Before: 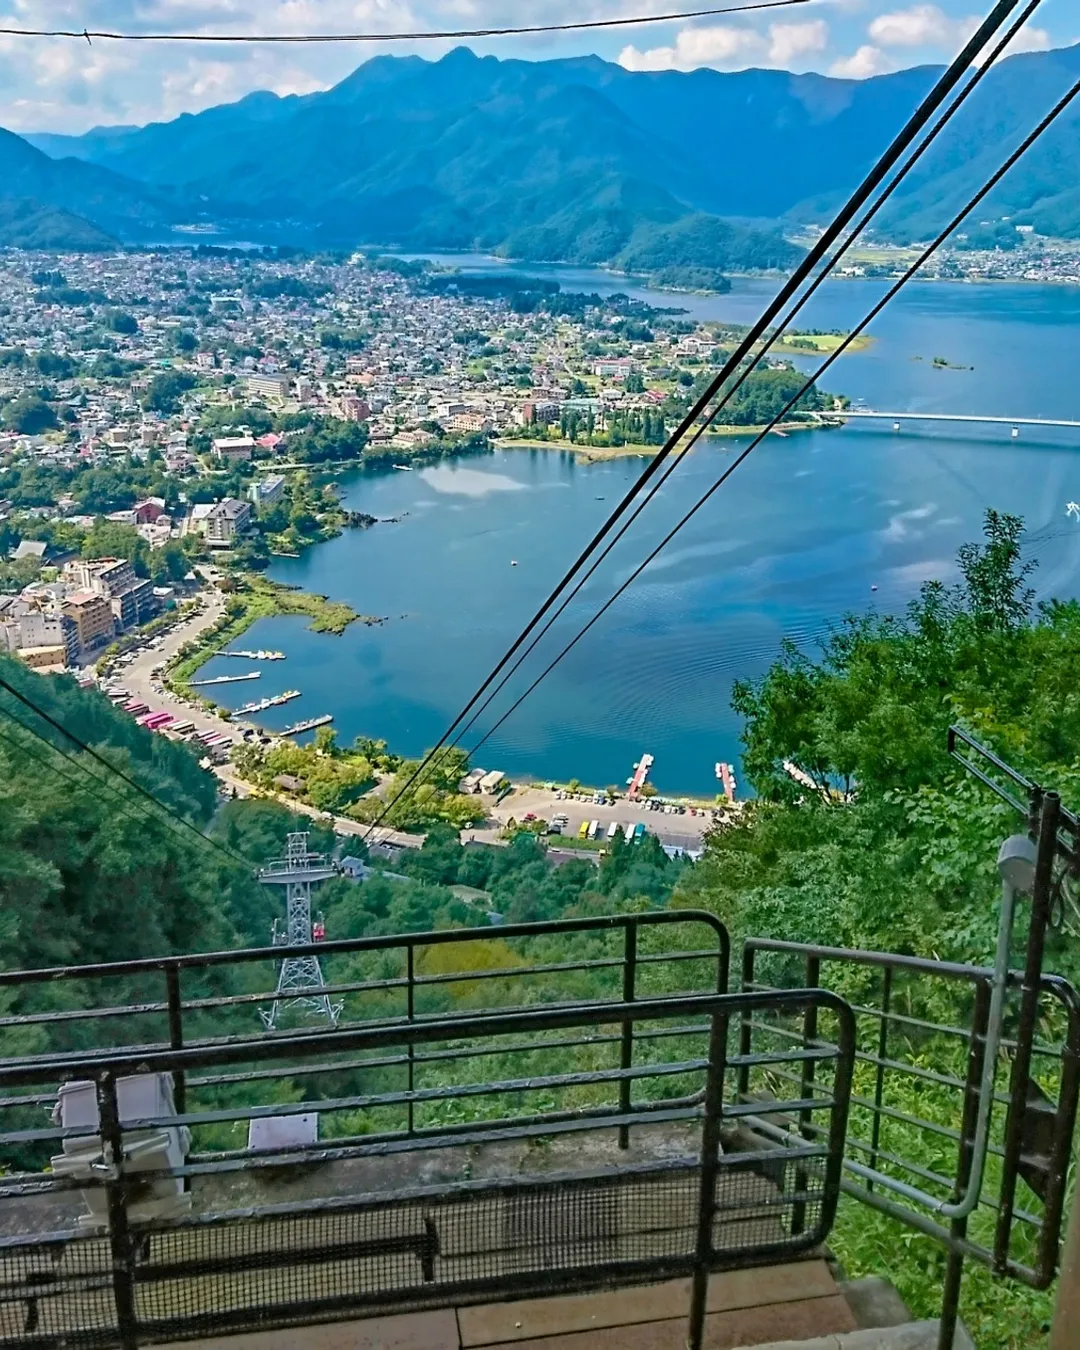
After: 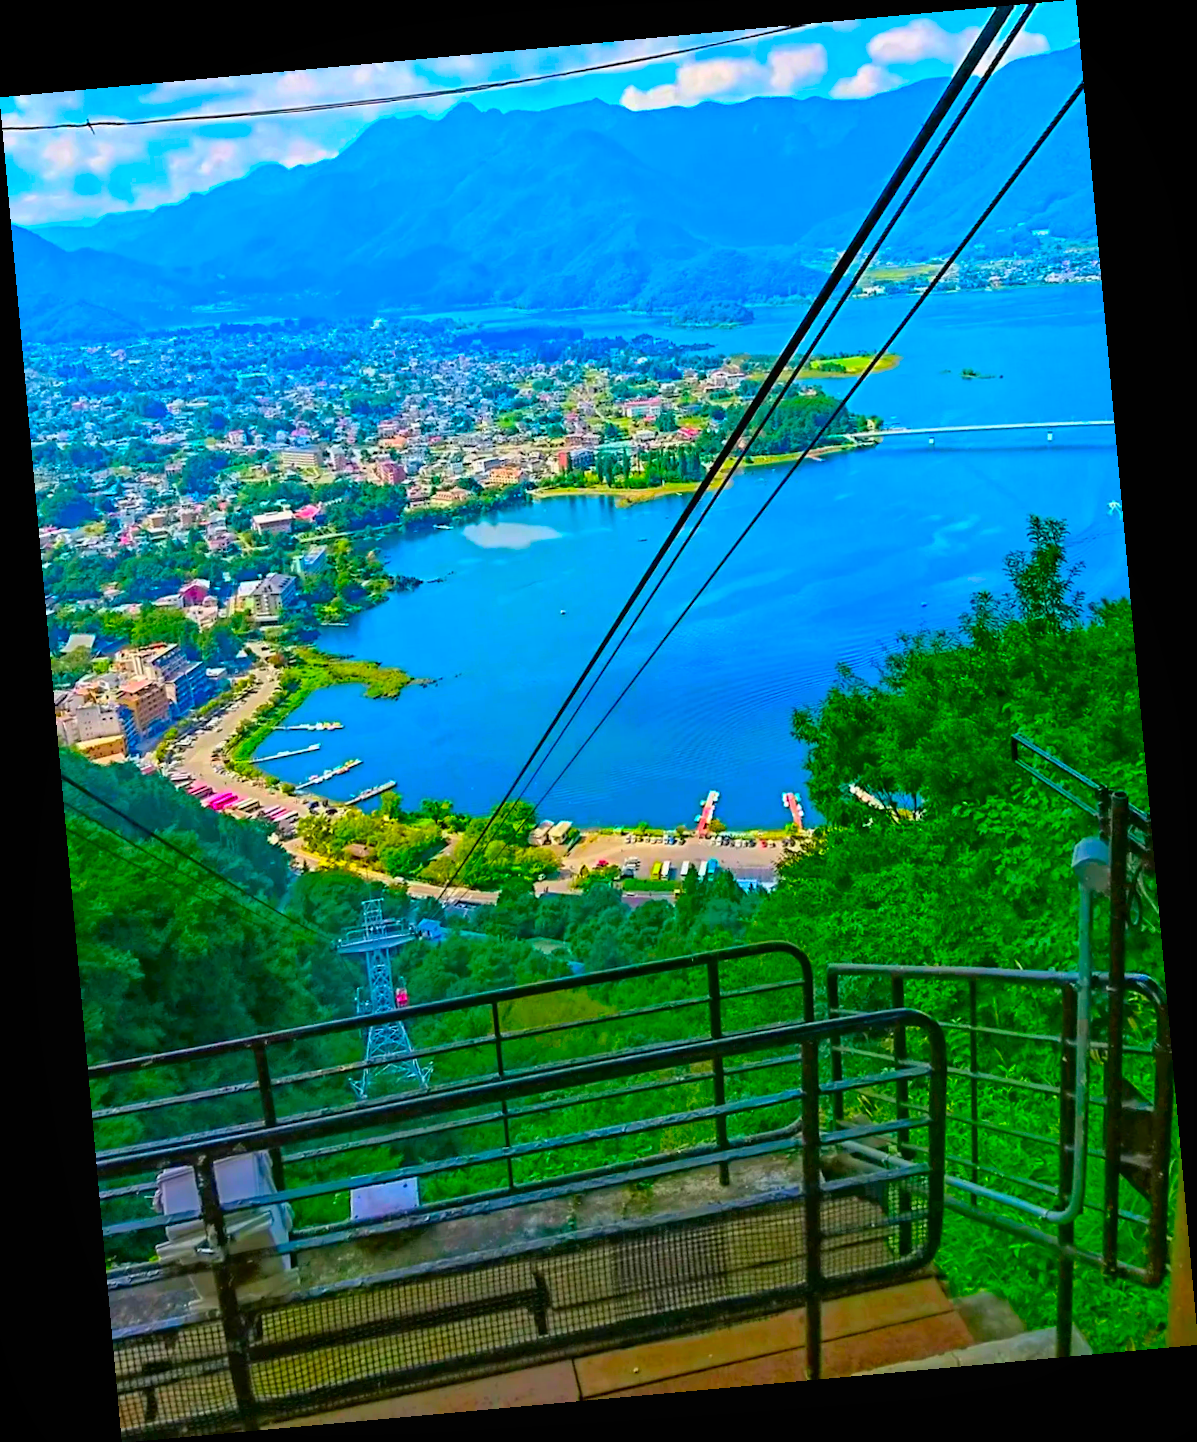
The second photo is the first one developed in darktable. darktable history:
rotate and perspective: rotation -5.2°, automatic cropping off
local contrast: mode bilateral grid, contrast 100, coarseness 100, detail 94%, midtone range 0.2
color correction: saturation 3
